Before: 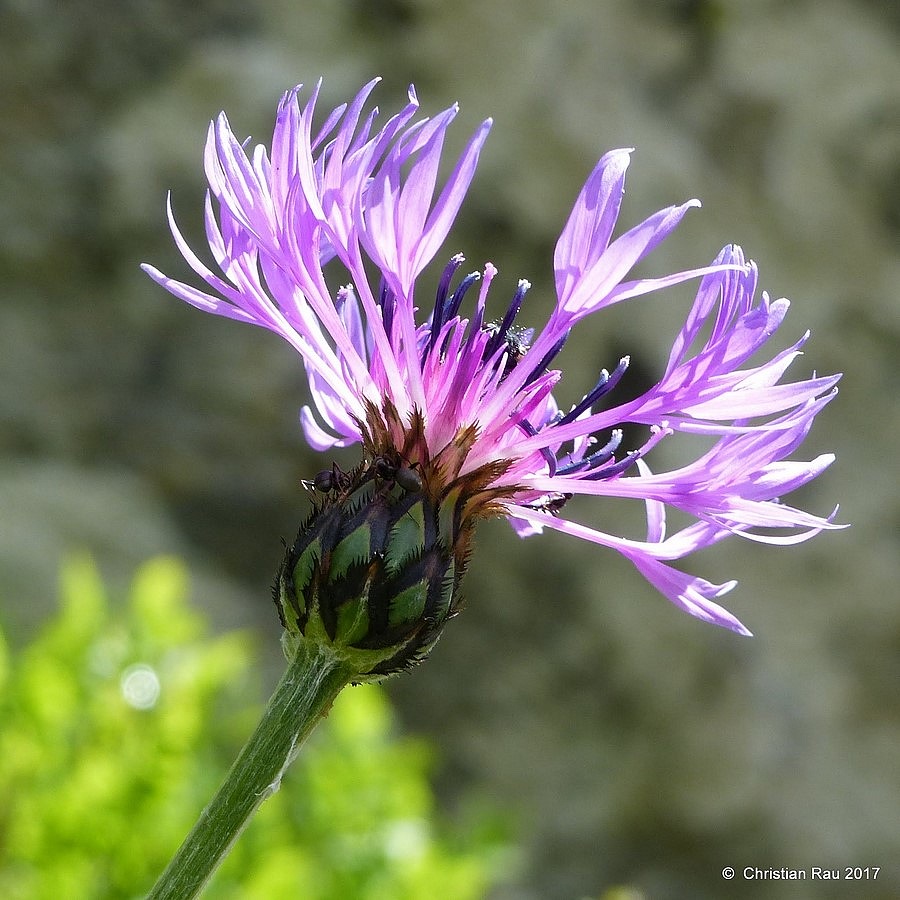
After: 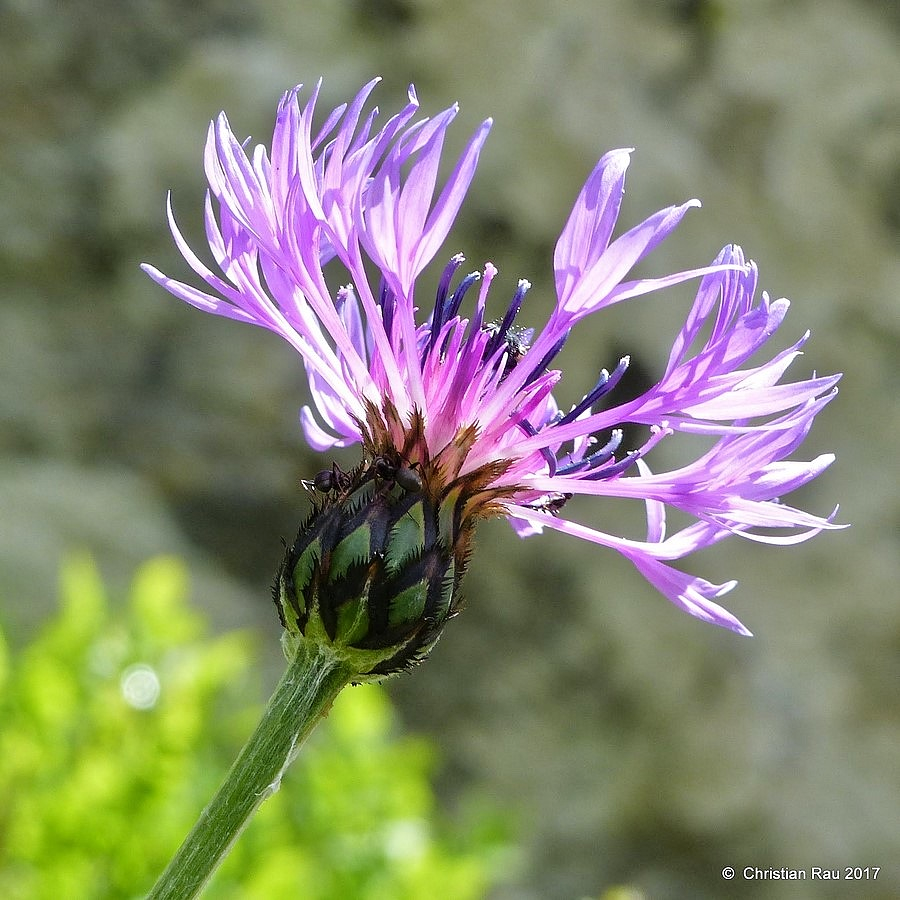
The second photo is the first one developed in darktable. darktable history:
tone equalizer: -8 EV 0.005 EV, -7 EV -0.023 EV, -6 EV 0.019 EV, -5 EV 0.032 EV, -4 EV 0.25 EV, -3 EV 0.656 EV, -2 EV 0.564 EV, -1 EV 0.199 EV, +0 EV 0.013 EV
